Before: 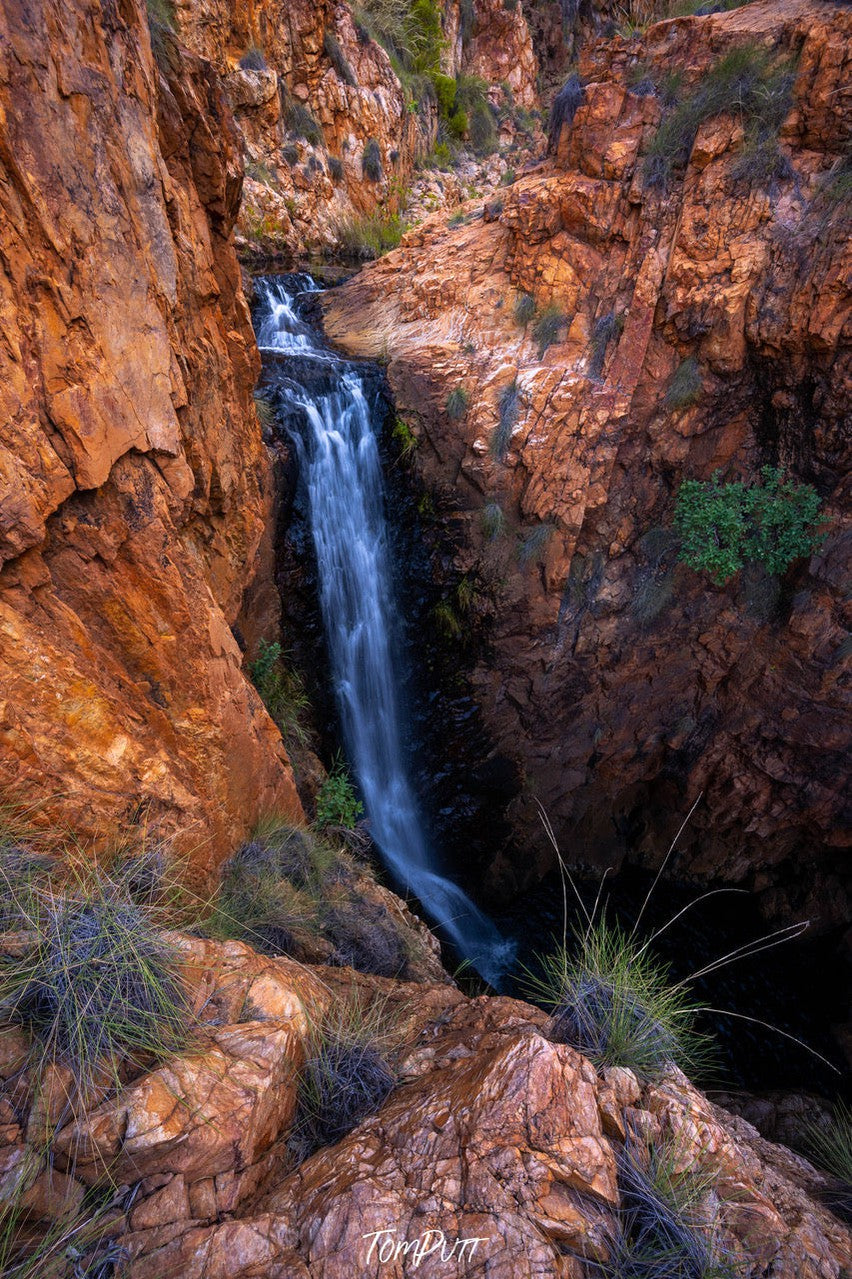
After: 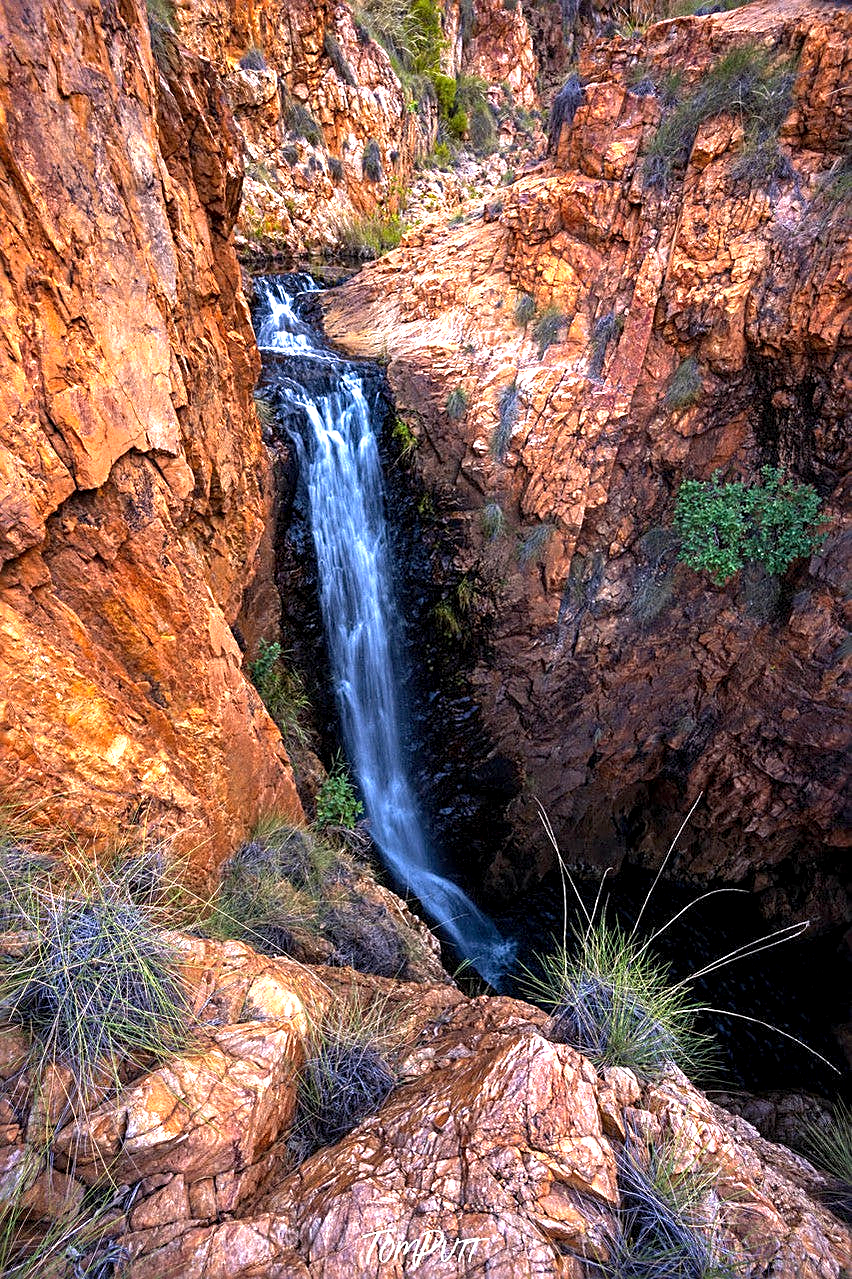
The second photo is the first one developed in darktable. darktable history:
local contrast: highlights 105%, shadows 100%, detail 119%, midtone range 0.2
exposure: black level correction 0.001, exposure 1.055 EV, compensate exposure bias true, compensate highlight preservation false
sharpen: radius 2.535, amount 0.628
